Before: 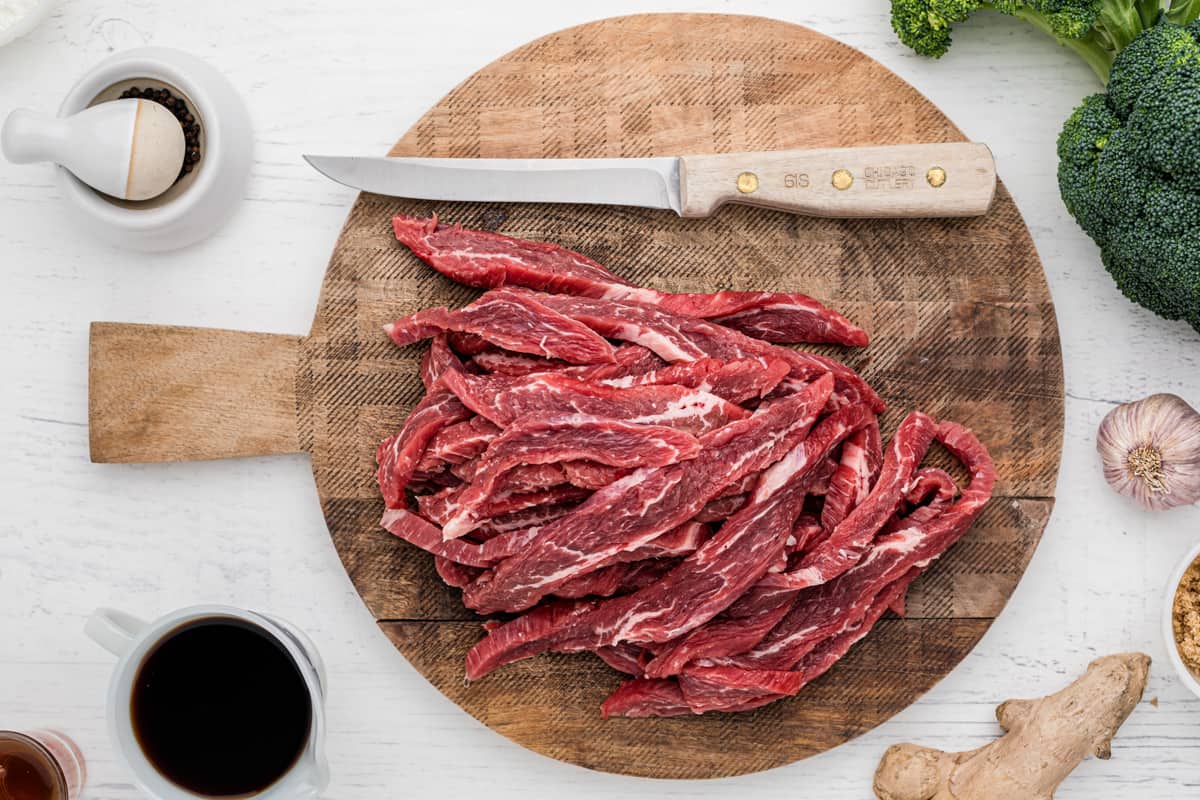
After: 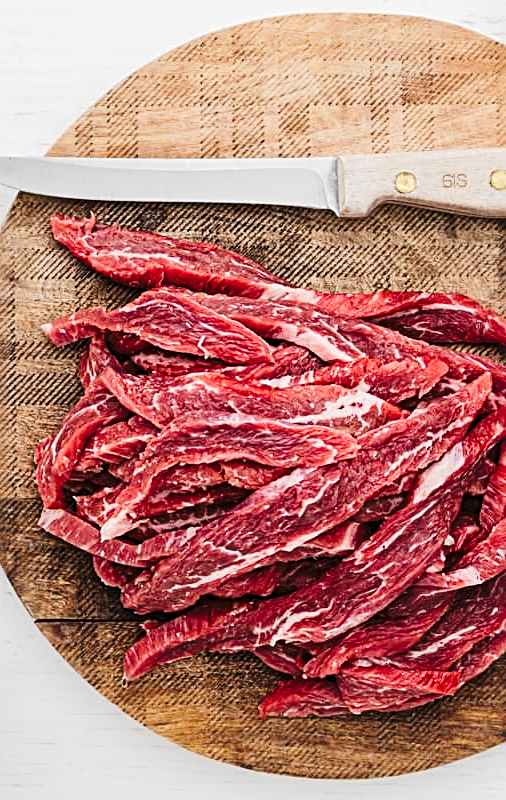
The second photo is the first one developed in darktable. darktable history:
crop: left 28.583%, right 29.231%
tone curve: curves: ch0 [(0, 0) (0.003, 0.042) (0.011, 0.043) (0.025, 0.047) (0.044, 0.059) (0.069, 0.07) (0.1, 0.085) (0.136, 0.107) (0.177, 0.139) (0.224, 0.185) (0.277, 0.258) (0.335, 0.34) (0.399, 0.434) (0.468, 0.526) (0.543, 0.623) (0.623, 0.709) (0.709, 0.794) (0.801, 0.866) (0.898, 0.919) (1, 1)], preserve colors none
sharpen: radius 2.543, amount 0.636
